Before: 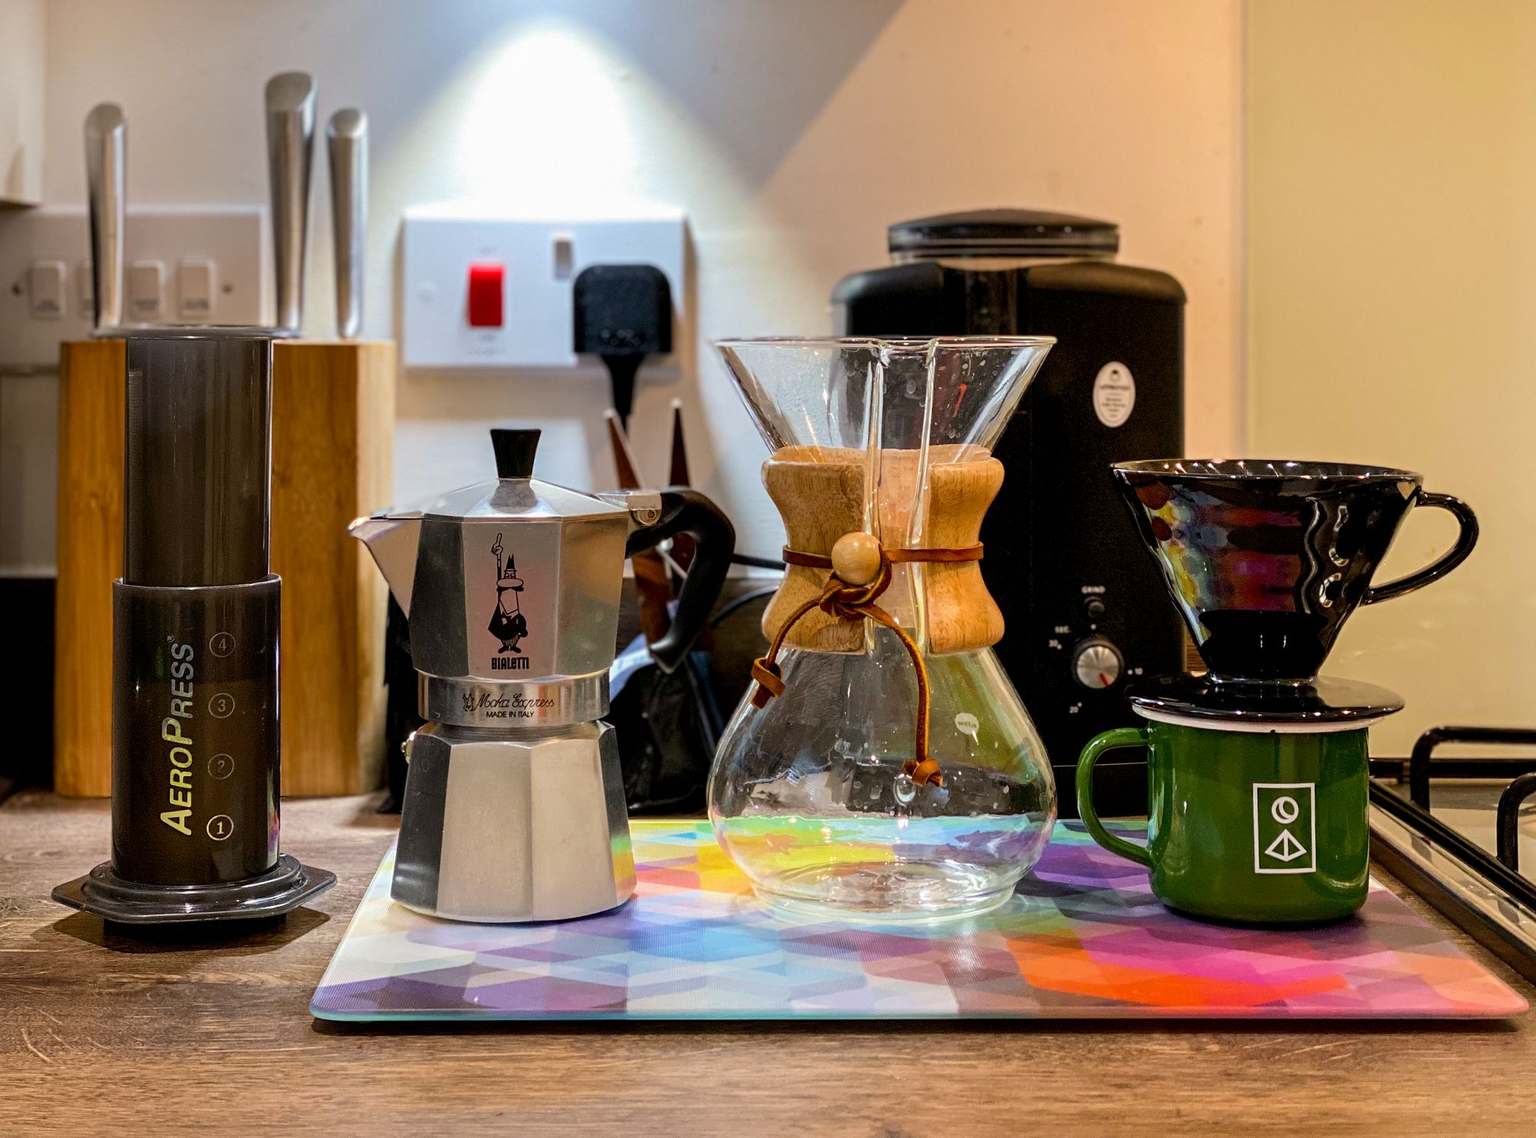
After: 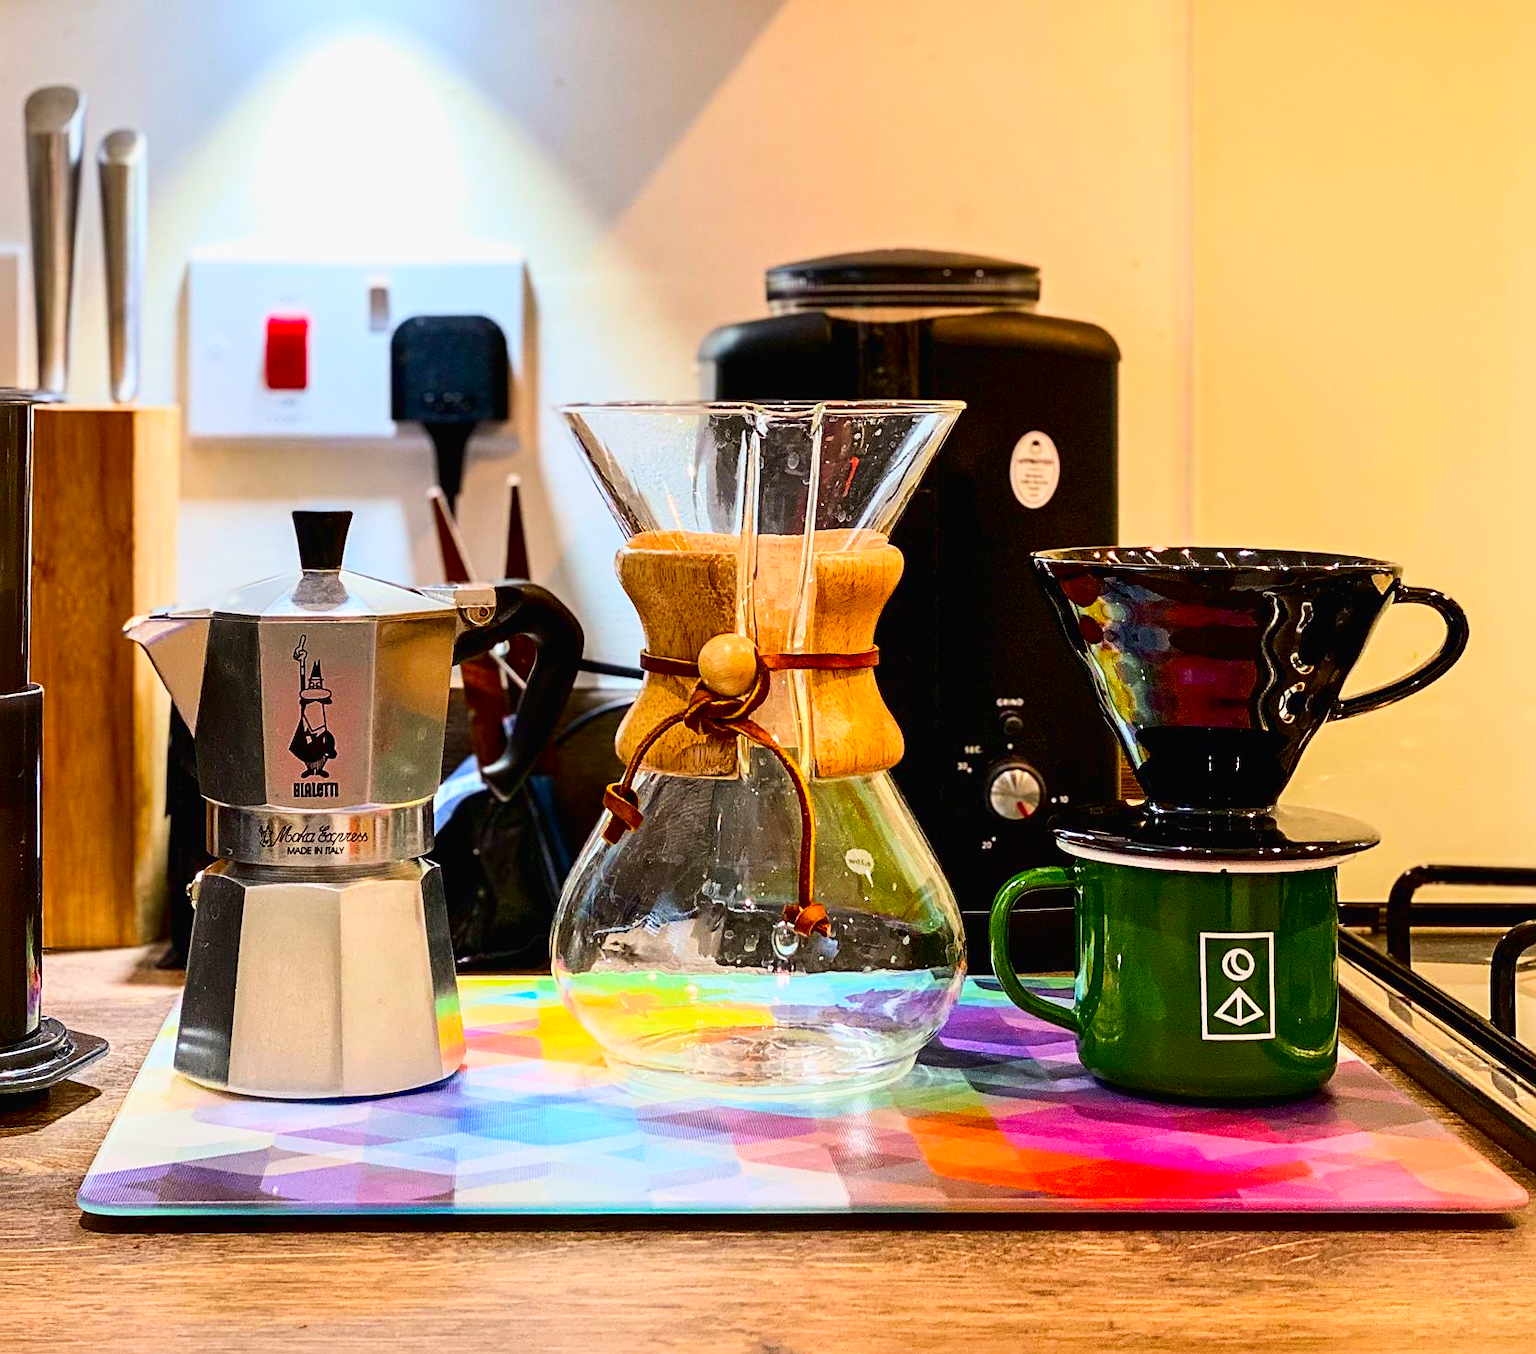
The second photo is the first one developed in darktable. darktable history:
crop: left 15.997%
sharpen: on, module defaults
contrast brightness saturation: contrast 0.181, saturation 0.304
tone curve: curves: ch0 [(0, 0.012) (0.093, 0.11) (0.345, 0.425) (0.457, 0.562) (0.628, 0.738) (0.839, 0.909) (0.998, 0.978)]; ch1 [(0, 0) (0.437, 0.408) (0.472, 0.47) (0.502, 0.497) (0.527, 0.523) (0.568, 0.577) (0.62, 0.66) (0.669, 0.748) (0.859, 0.899) (1, 1)]; ch2 [(0, 0) (0.33, 0.301) (0.421, 0.443) (0.473, 0.498) (0.509, 0.502) (0.535, 0.545) (0.549, 0.576) (0.644, 0.703) (1, 1)], color space Lab, linked channels, preserve colors none
